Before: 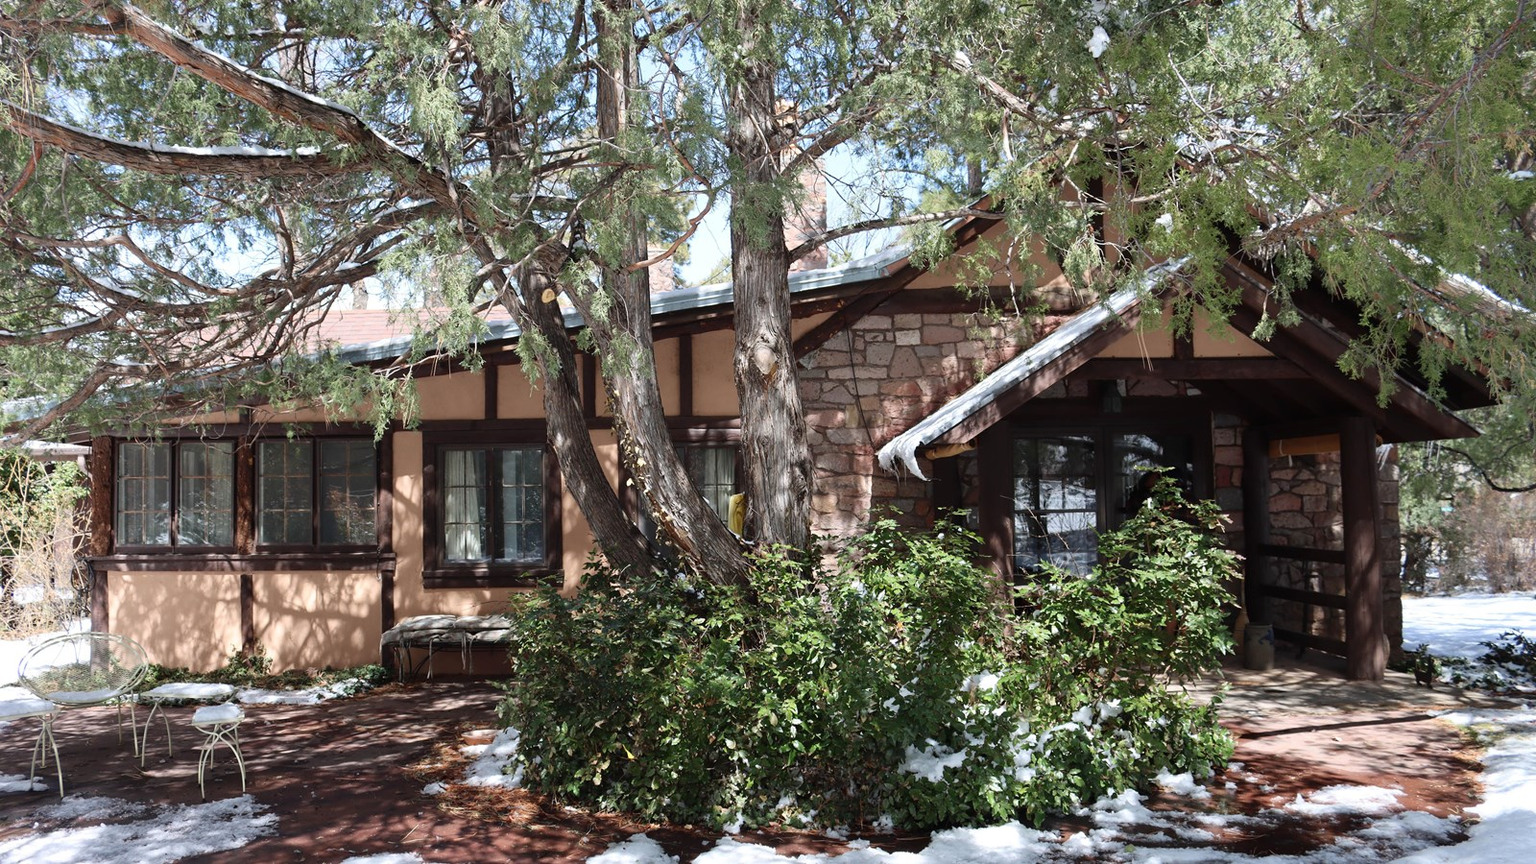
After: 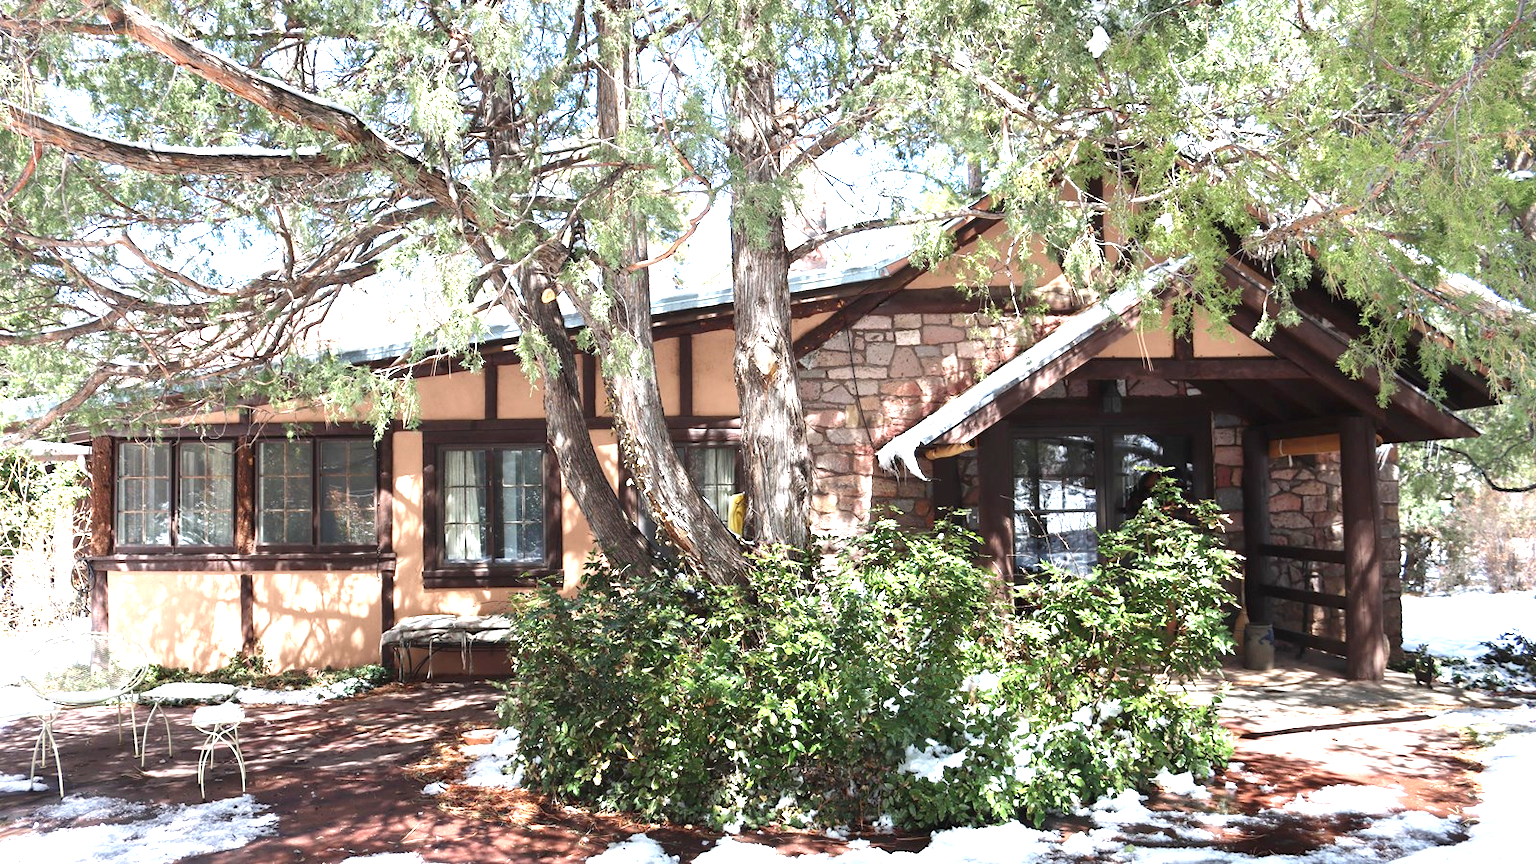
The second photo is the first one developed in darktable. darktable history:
tone curve: color space Lab, independent channels, preserve colors none
exposure: black level correction 0, exposure 1.451 EV, compensate highlight preservation false
